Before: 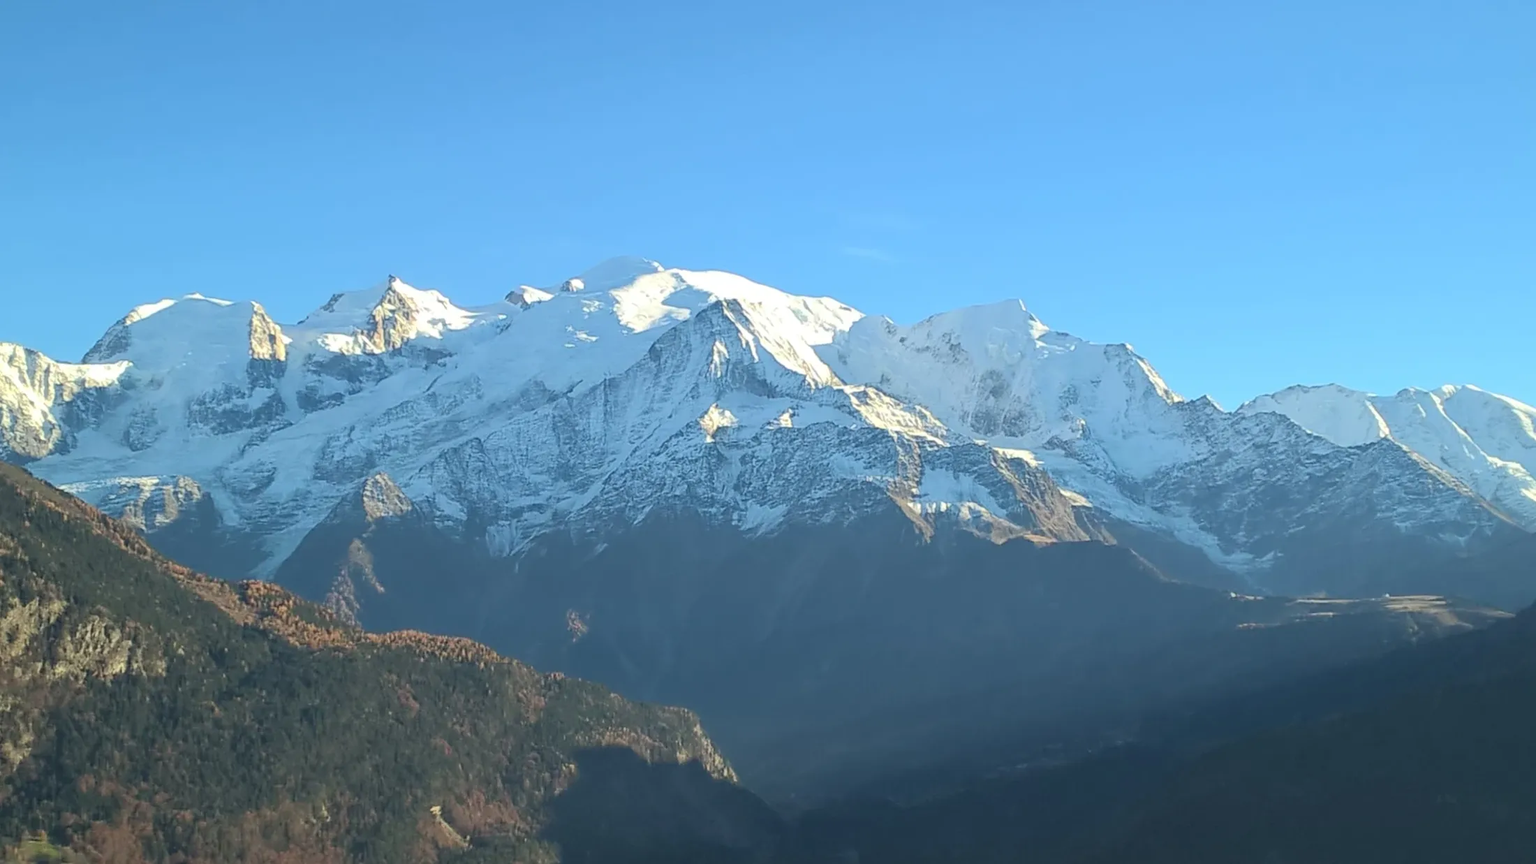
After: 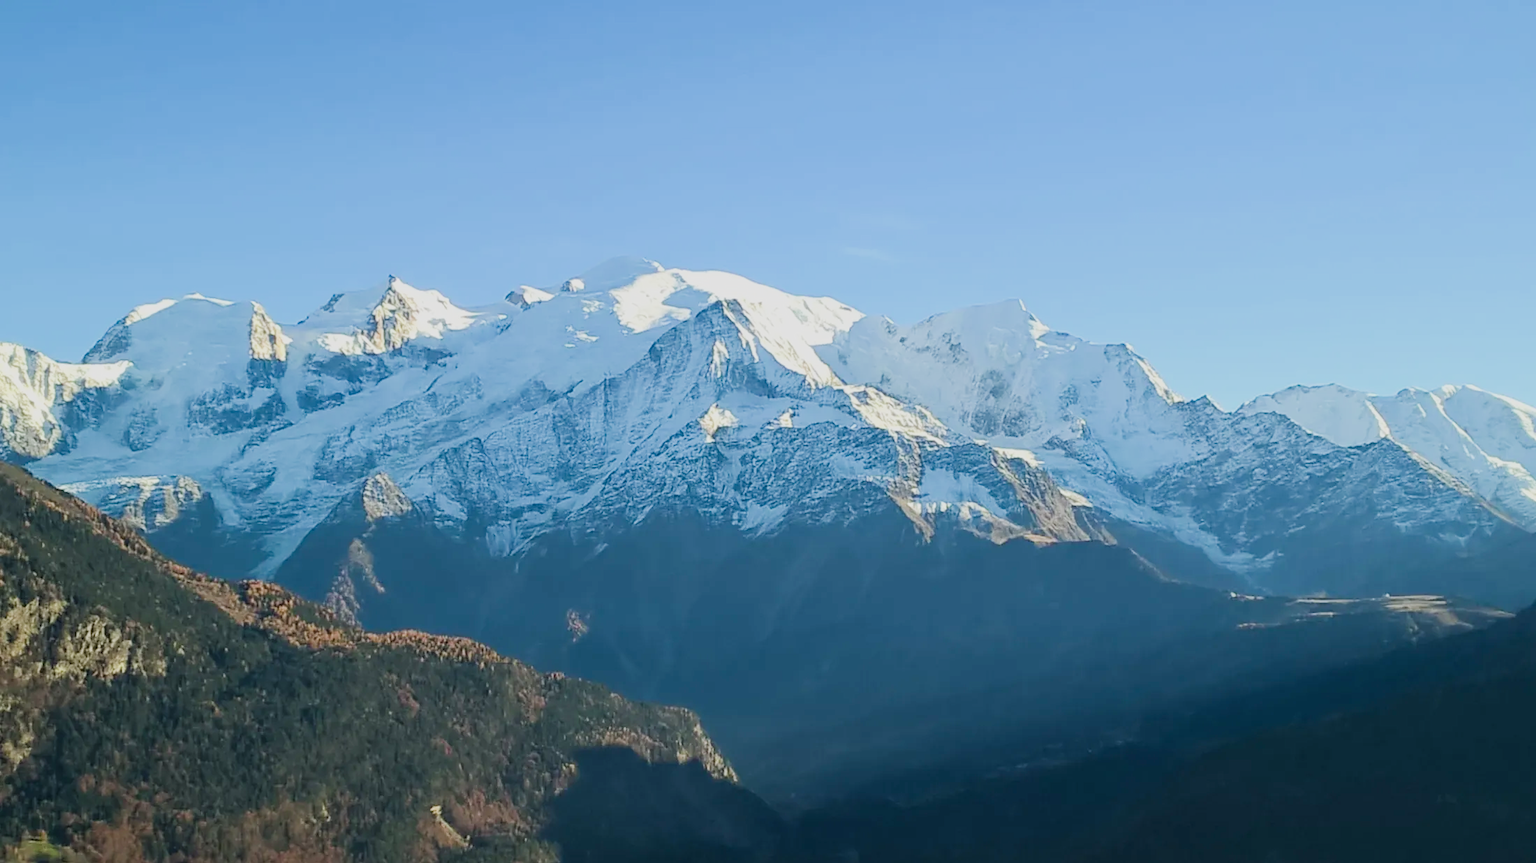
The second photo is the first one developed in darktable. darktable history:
sigmoid: contrast 1.54, target black 0
